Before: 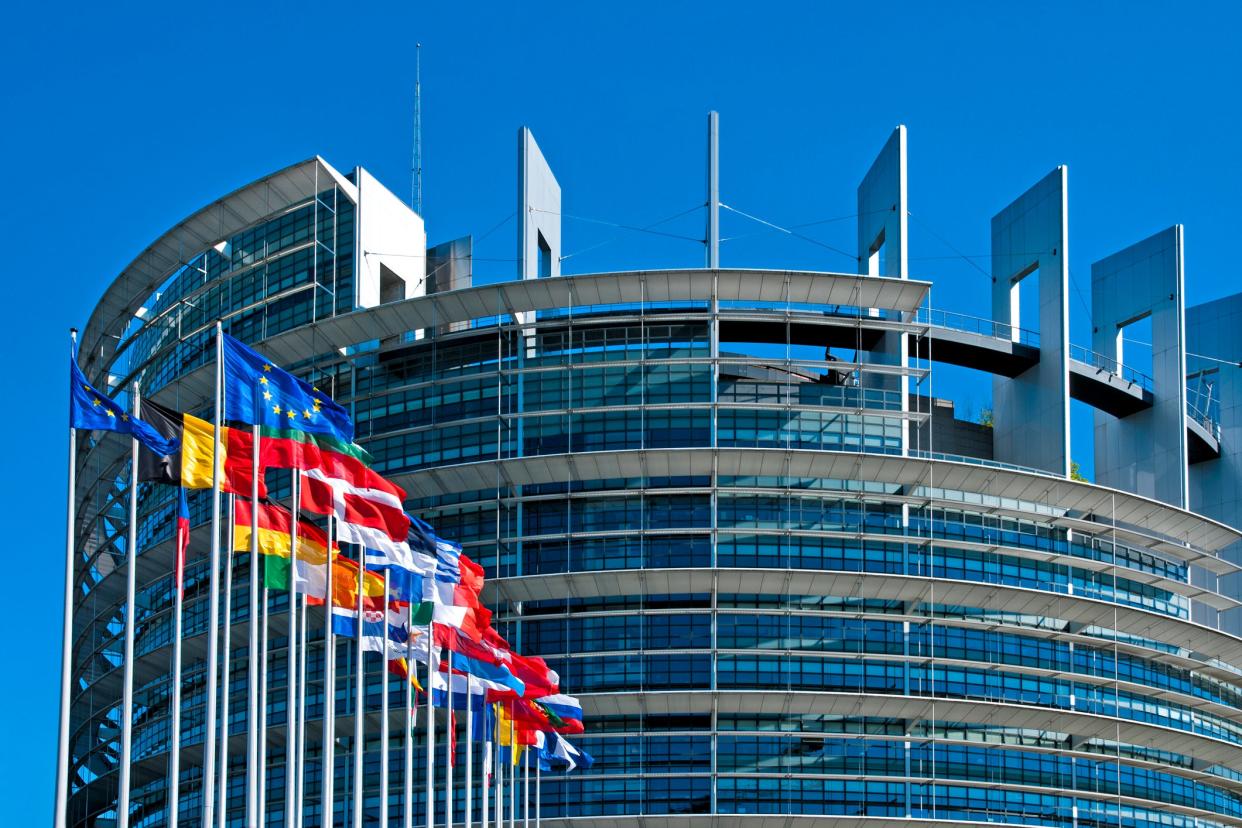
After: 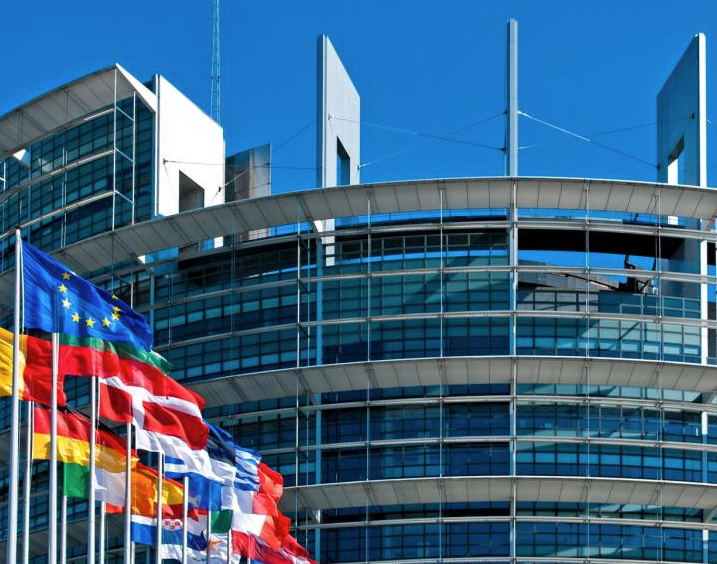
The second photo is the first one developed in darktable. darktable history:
contrast brightness saturation: saturation -0.05
crop: left 16.202%, top 11.208%, right 26.045%, bottom 20.557%
